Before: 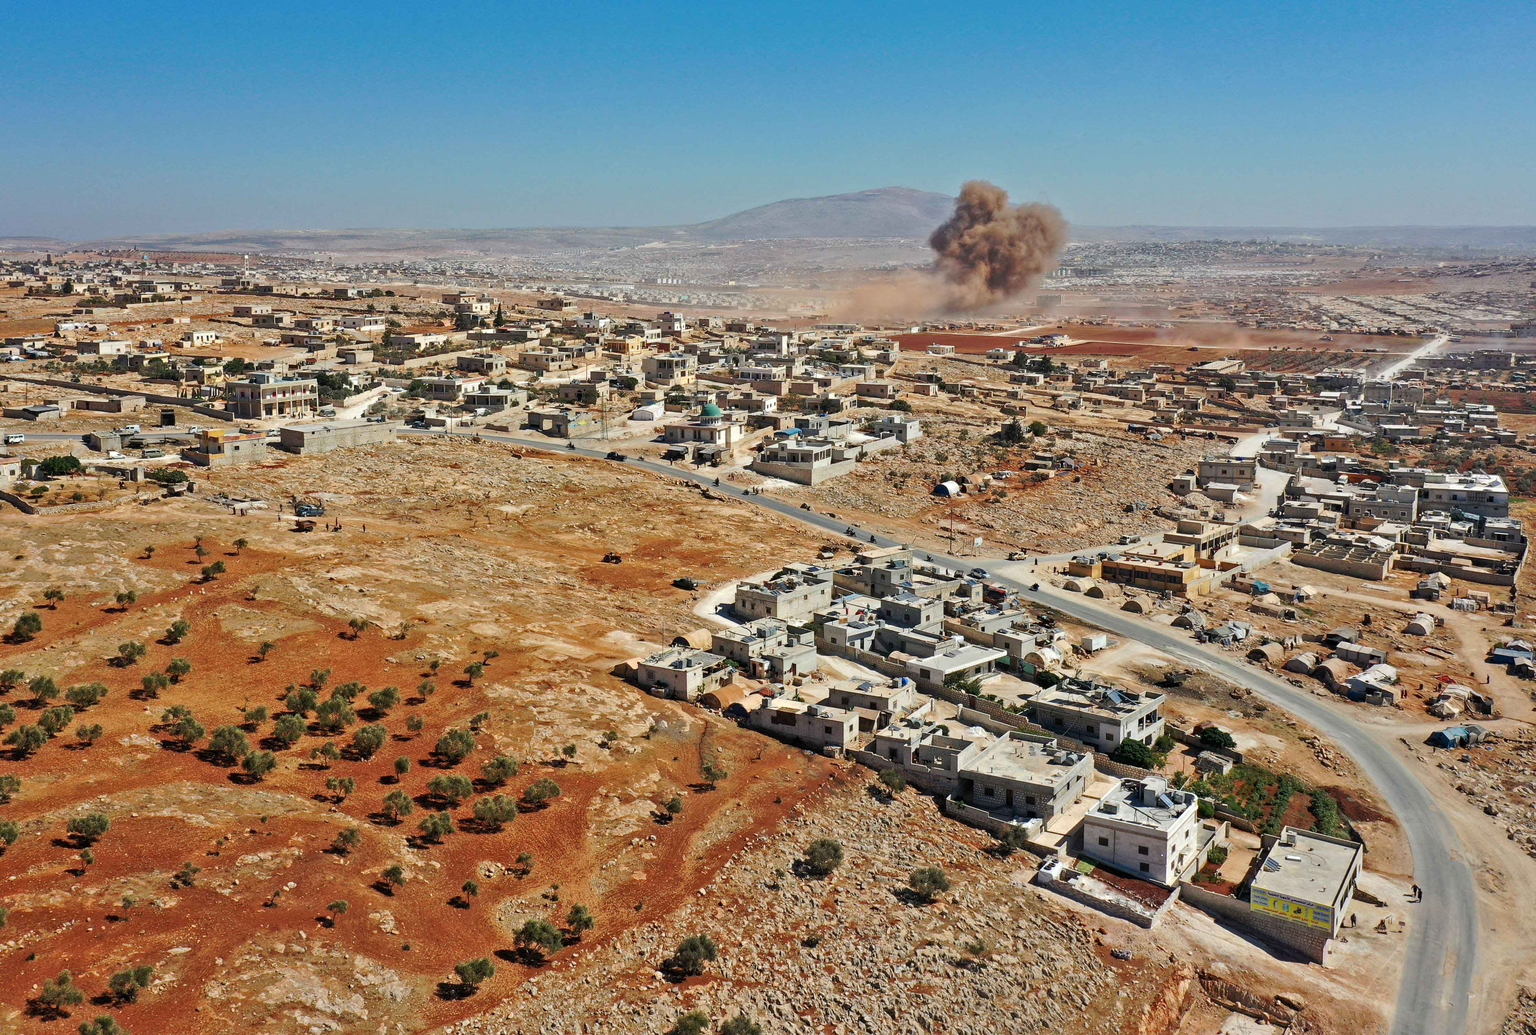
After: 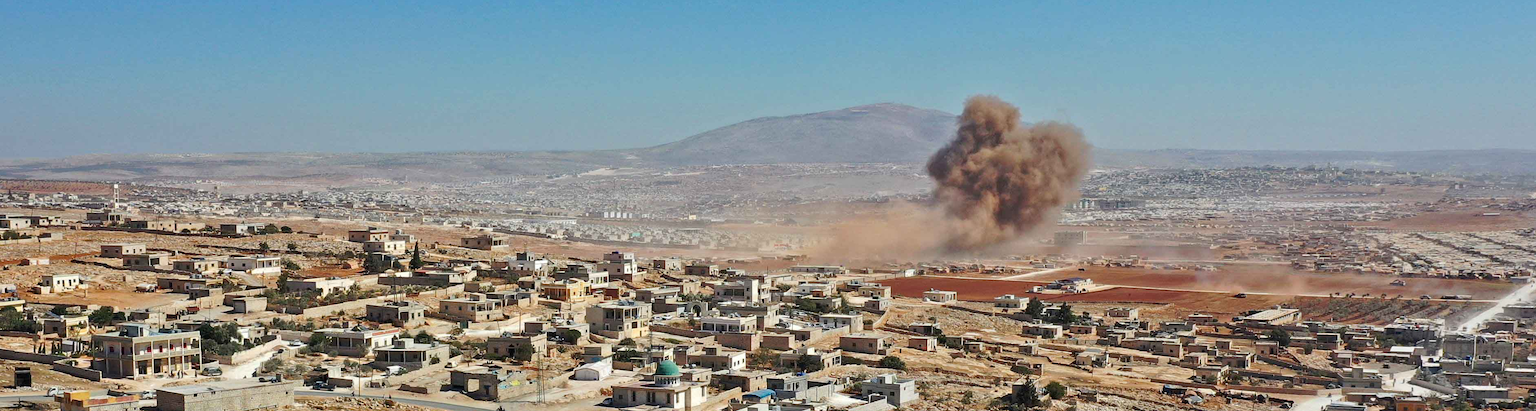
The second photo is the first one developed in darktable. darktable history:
crop and rotate: left 9.715%, top 9.717%, right 6.037%, bottom 56.776%
